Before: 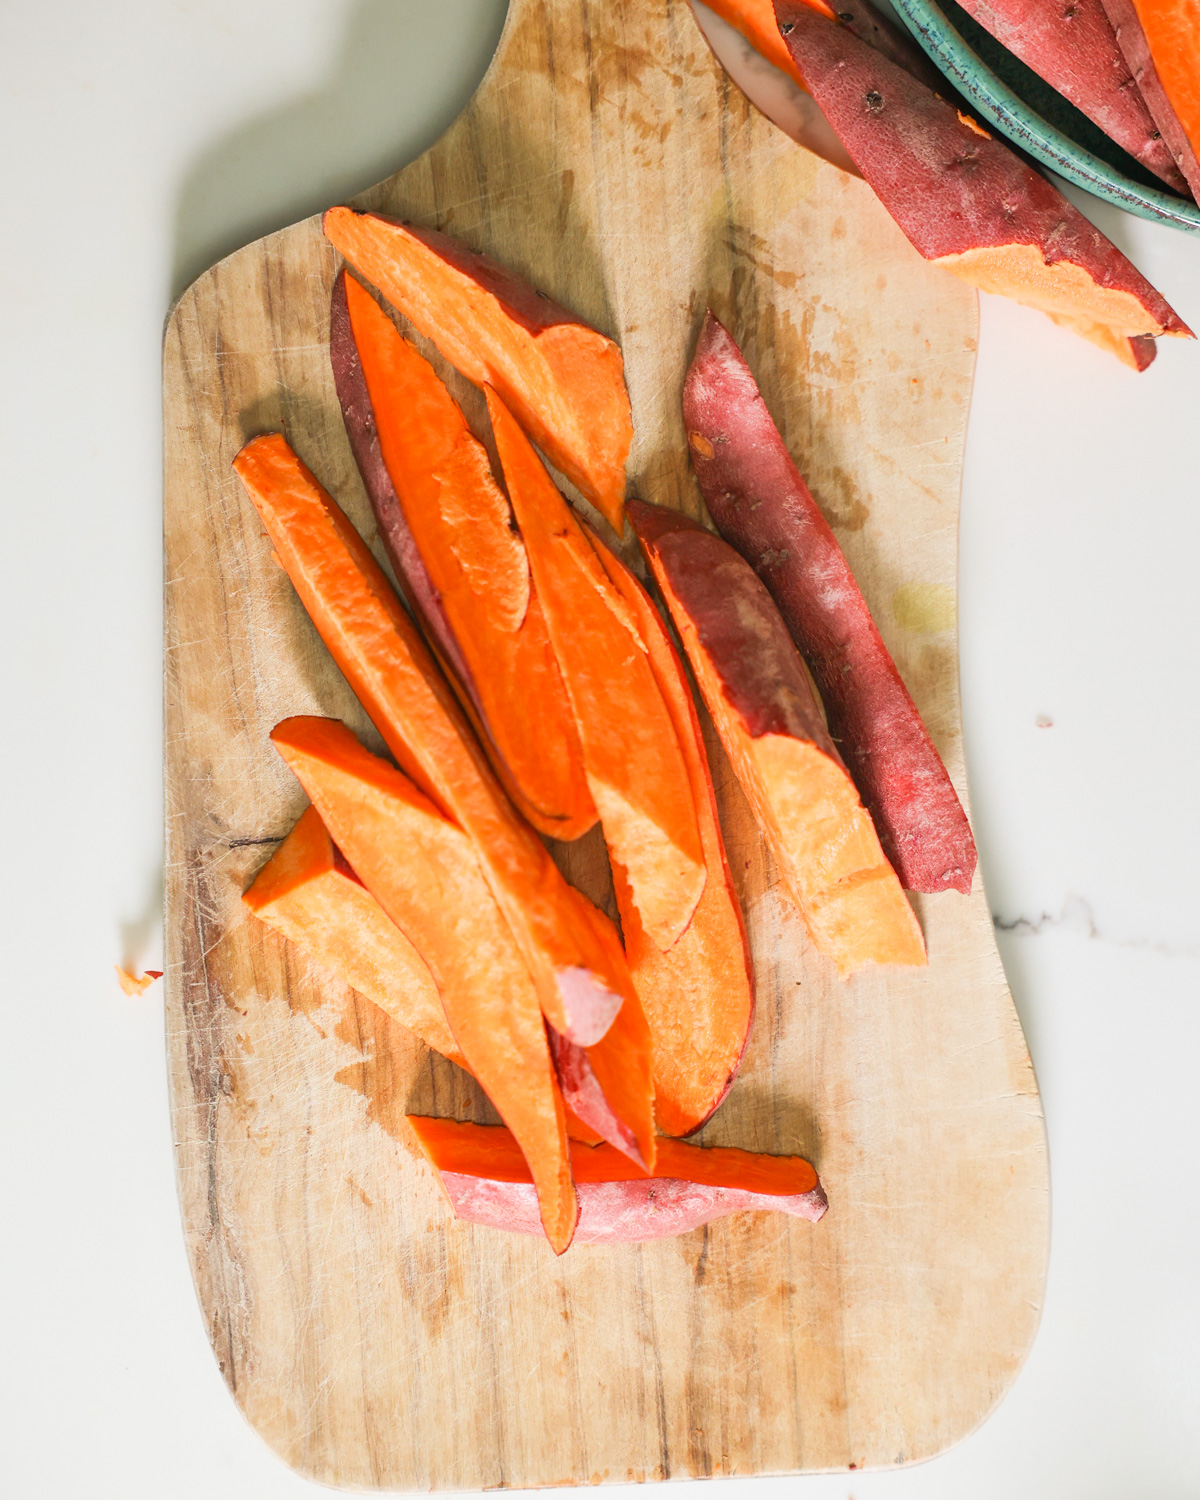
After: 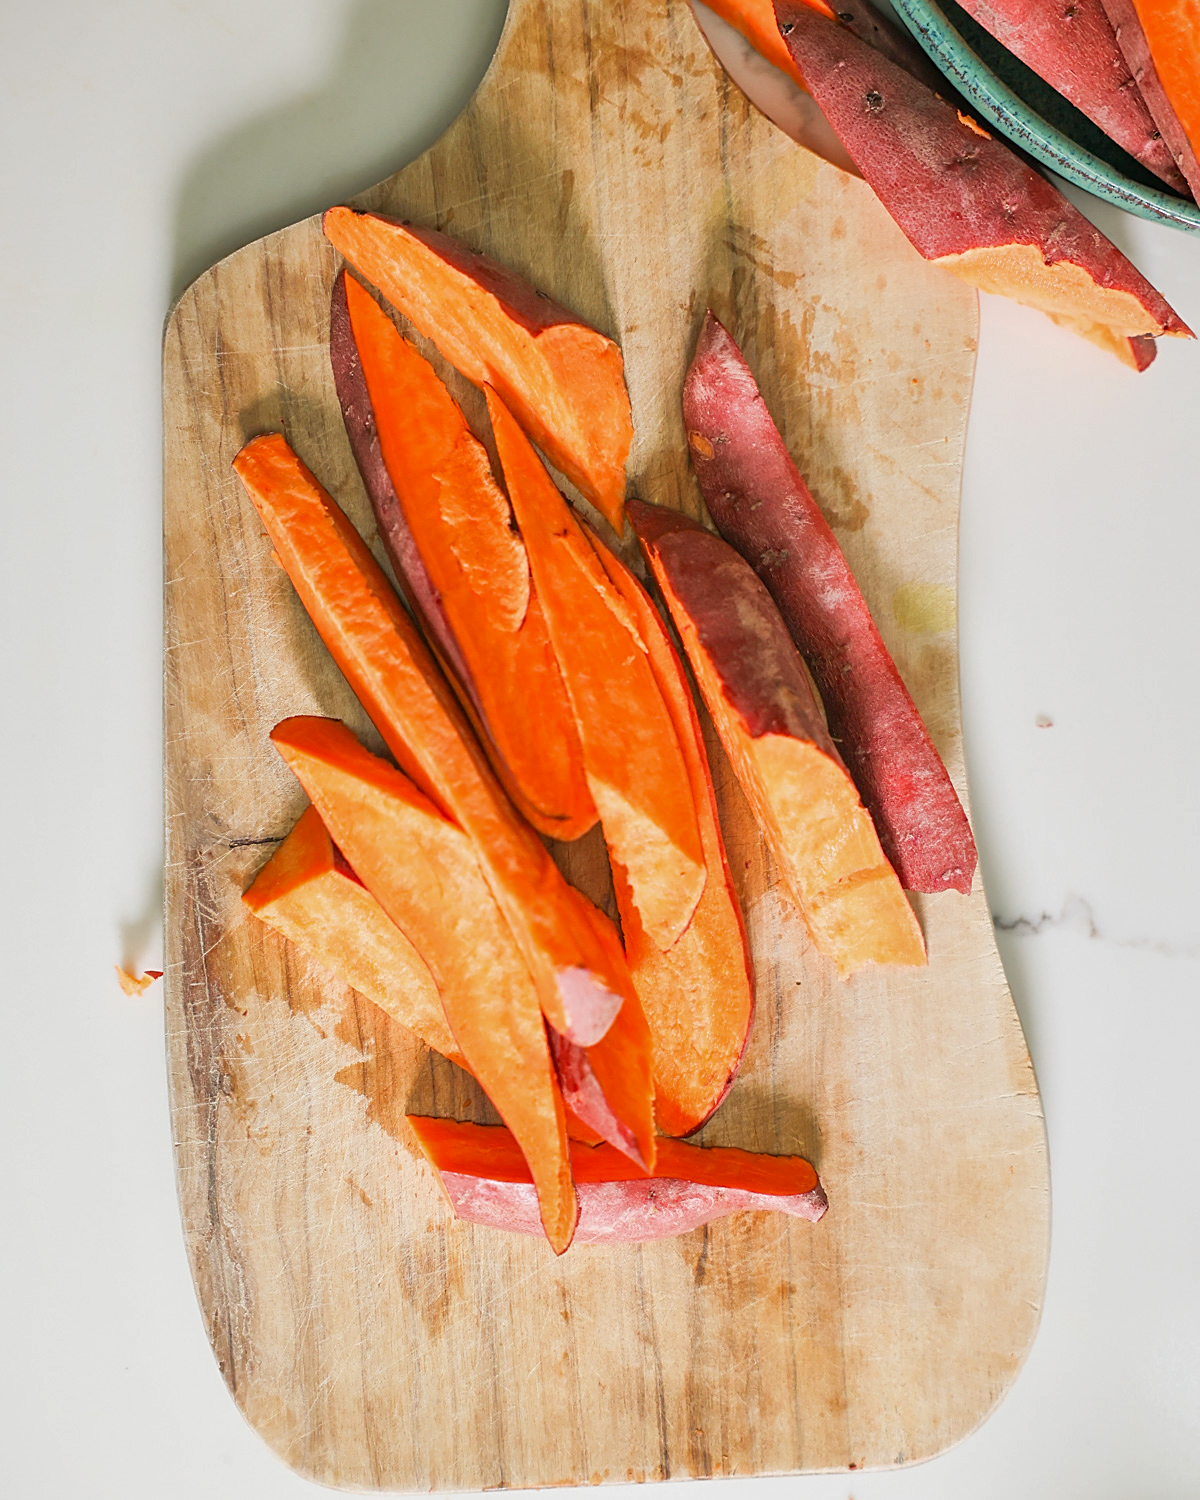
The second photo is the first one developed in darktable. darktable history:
sharpen: on, module defaults
shadows and highlights: shadows -20, white point adjustment -2, highlights -35
